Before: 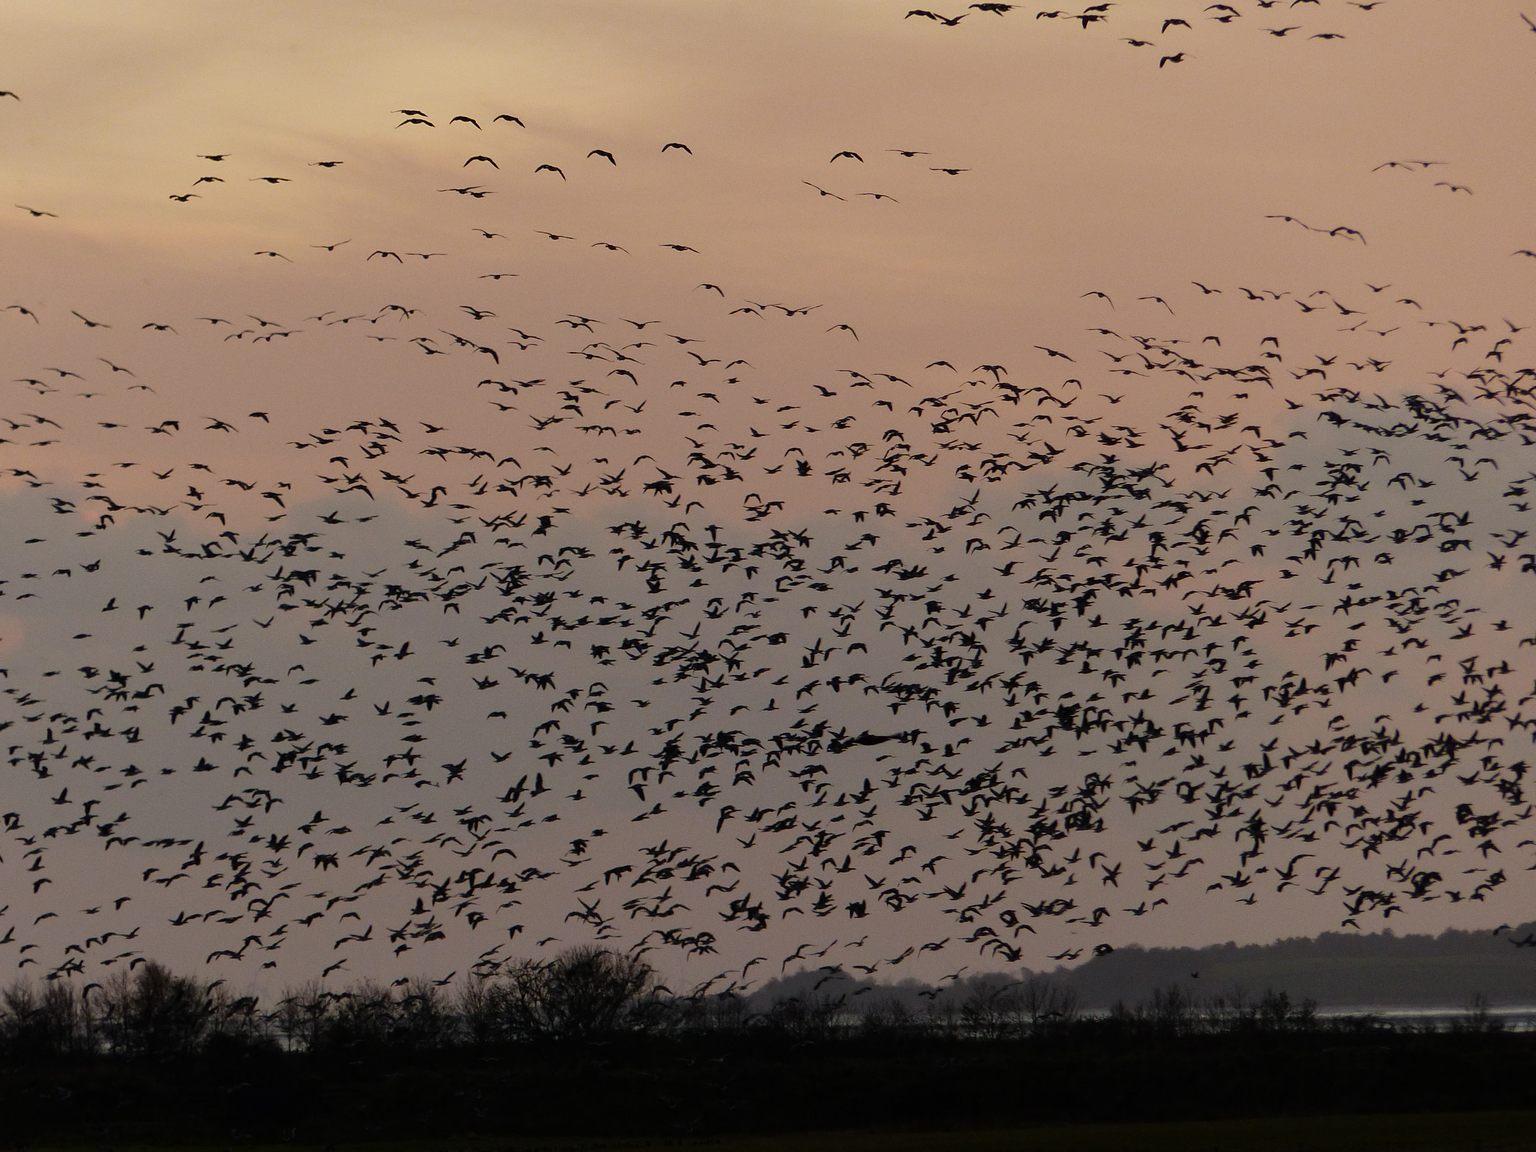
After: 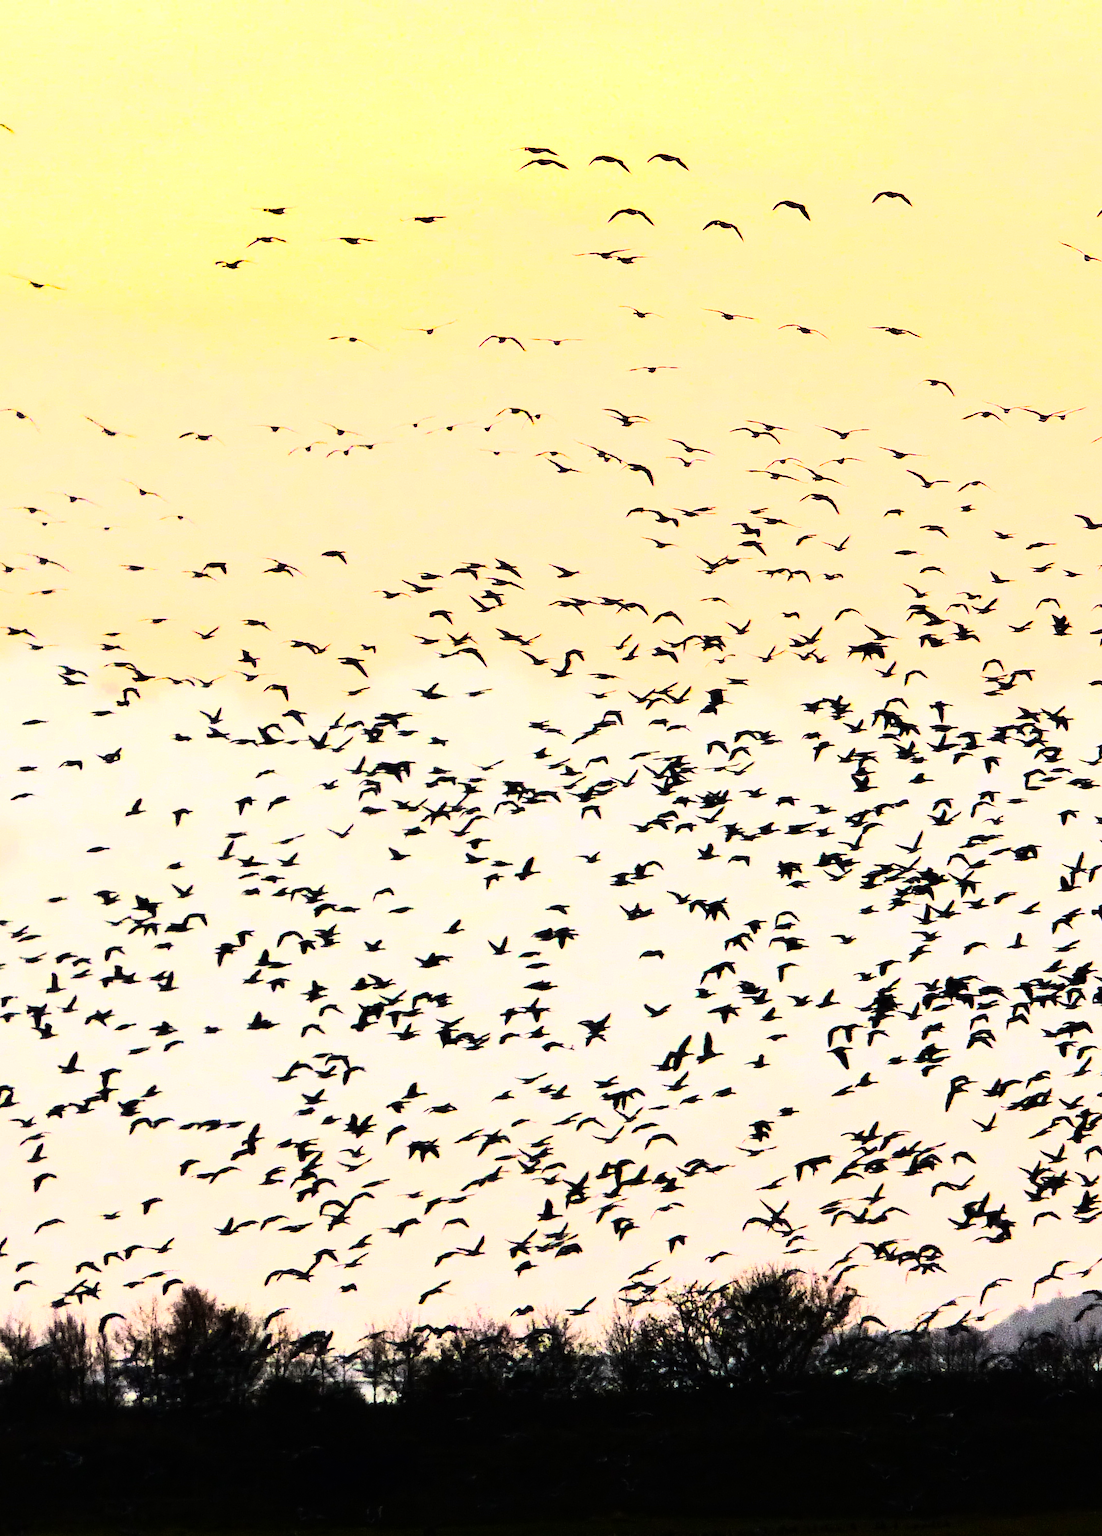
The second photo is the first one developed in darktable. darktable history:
crop: left 0.587%, right 45.588%, bottom 0.086%
color balance rgb: linear chroma grading › global chroma 9%, perceptual saturation grading › global saturation 36%, perceptual saturation grading › shadows 35%, perceptual brilliance grading › global brilliance 15%, perceptual brilliance grading › shadows -35%, global vibrance 15%
exposure: black level correction 0, exposure 1.3 EV, compensate exposure bias true, compensate highlight preservation false
rgb curve: curves: ch0 [(0, 0) (0.21, 0.15) (0.24, 0.21) (0.5, 0.75) (0.75, 0.96) (0.89, 0.99) (1, 1)]; ch1 [(0, 0.02) (0.21, 0.13) (0.25, 0.2) (0.5, 0.67) (0.75, 0.9) (0.89, 0.97) (1, 1)]; ch2 [(0, 0.02) (0.21, 0.13) (0.25, 0.2) (0.5, 0.67) (0.75, 0.9) (0.89, 0.97) (1, 1)], compensate middle gray true
